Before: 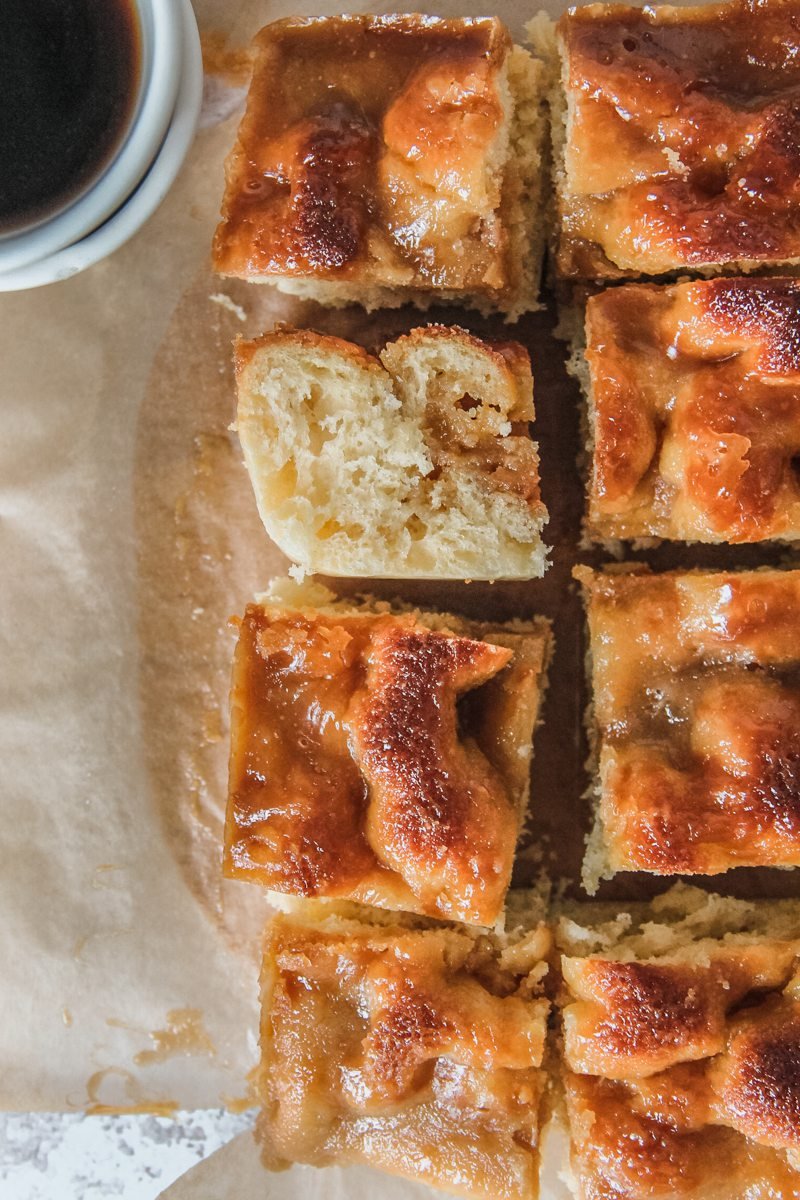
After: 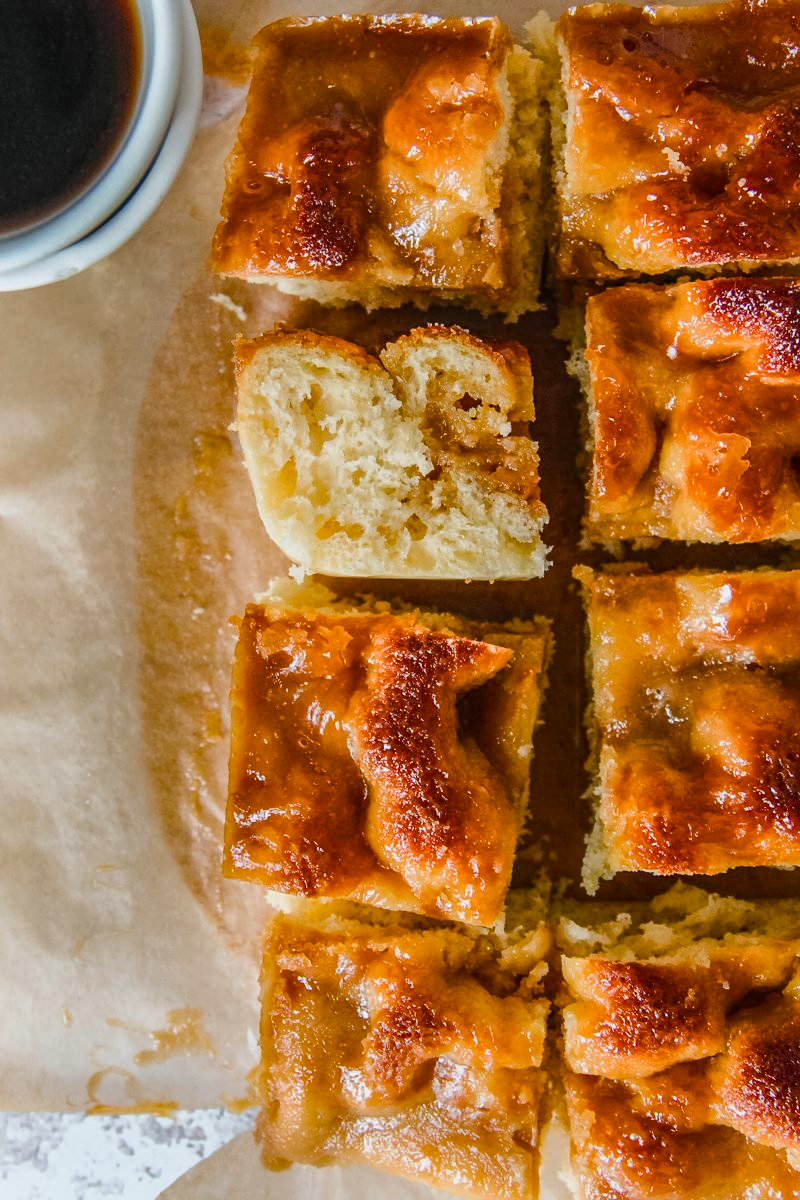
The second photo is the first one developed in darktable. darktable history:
color balance rgb: shadows lift › luminance -20.071%, power › hue 326.11°, linear chroma grading › global chroma 15.044%, perceptual saturation grading › global saturation 20%, perceptual saturation grading › highlights -25.69%, perceptual saturation grading › shadows 49.32%, global vibrance 14.368%
